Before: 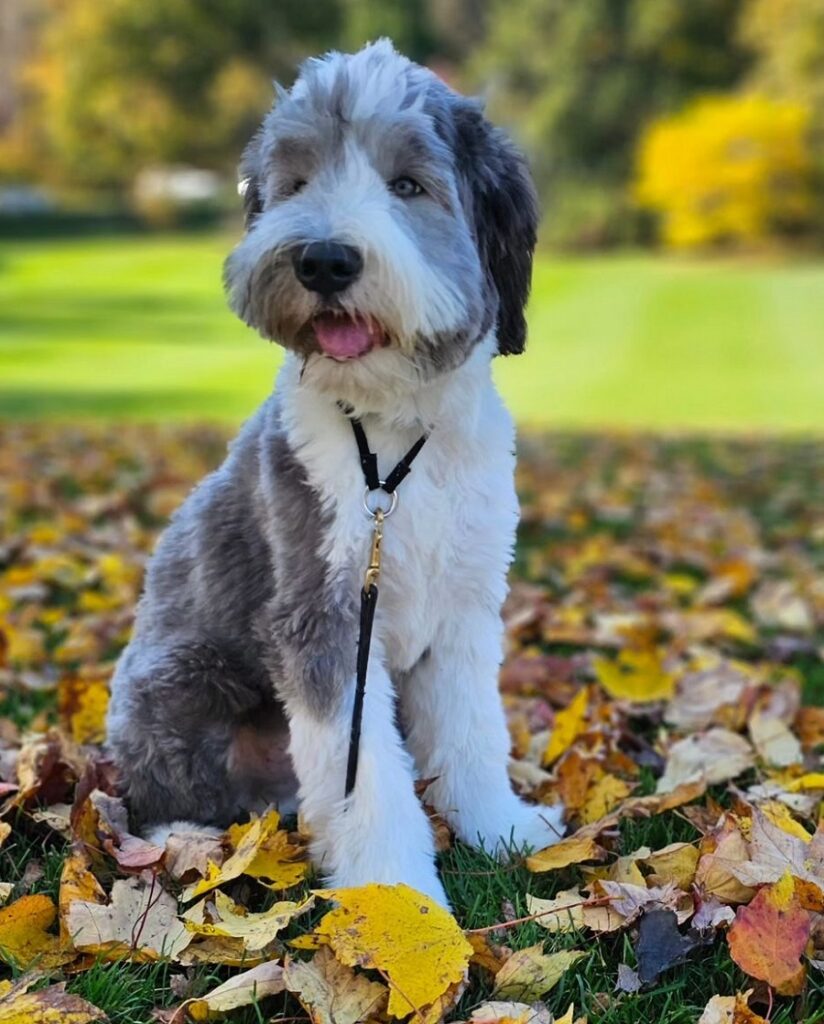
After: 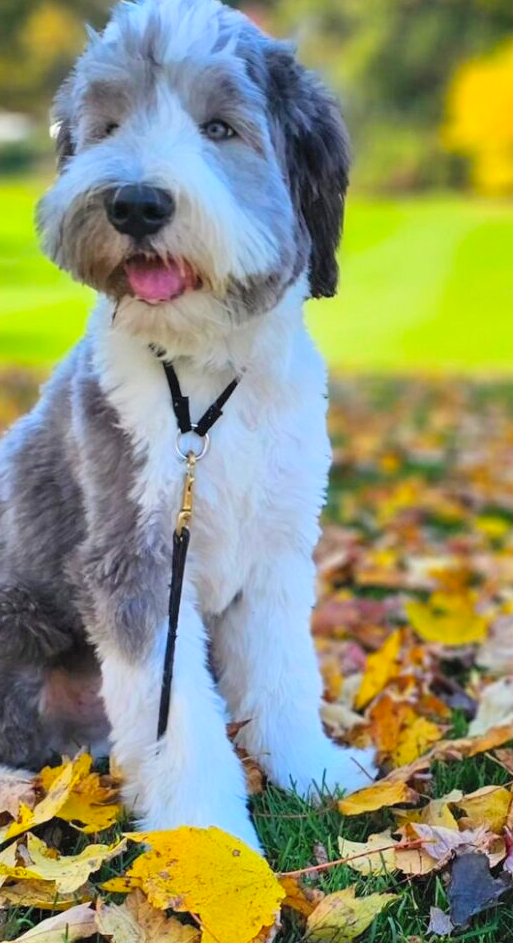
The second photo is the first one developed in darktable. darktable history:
crop and rotate: left 22.918%, top 5.629%, right 14.711%, bottom 2.247%
contrast brightness saturation: contrast 0.07, brightness 0.18, saturation 0.4
